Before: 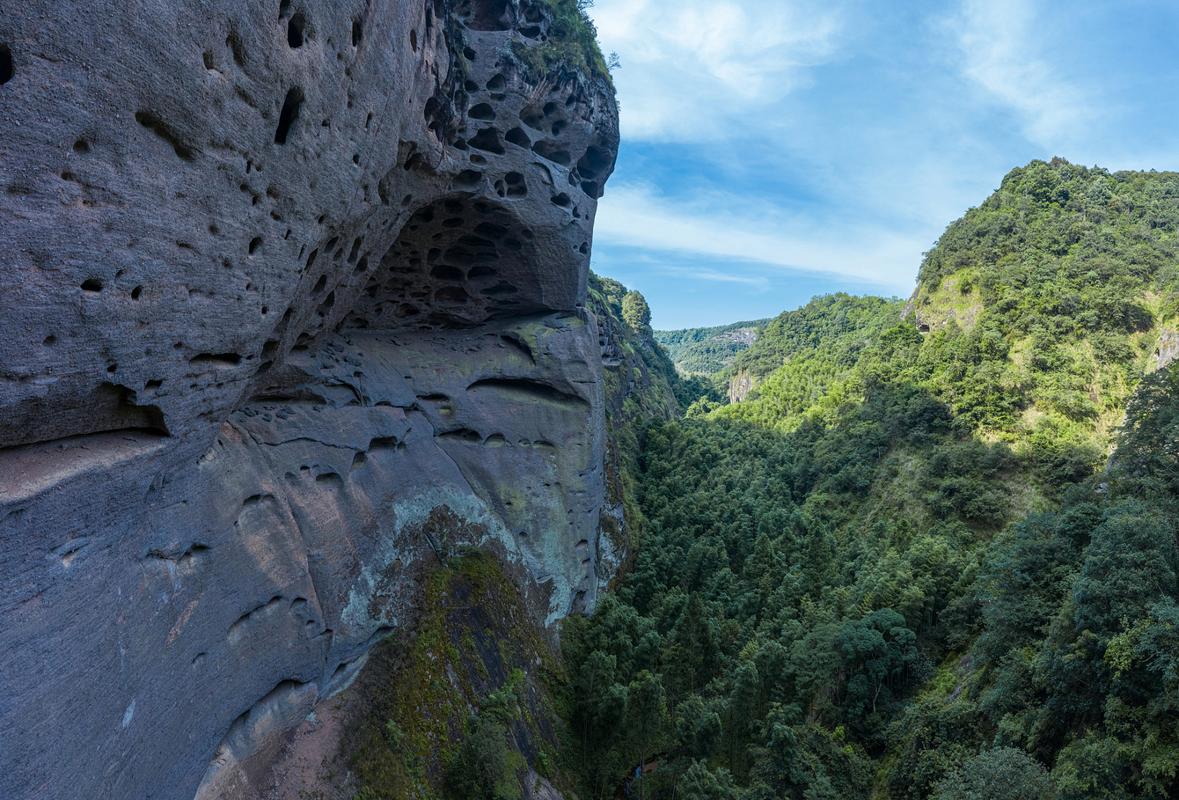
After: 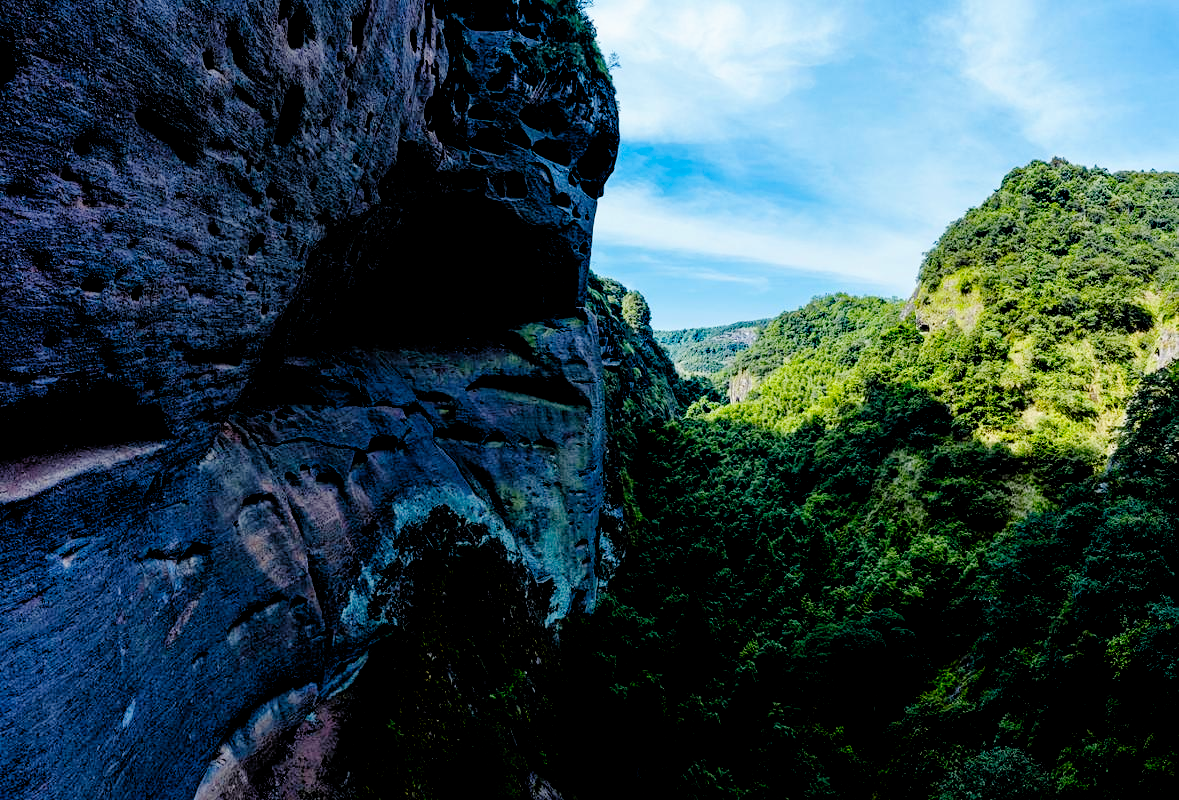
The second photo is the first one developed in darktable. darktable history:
filmic rgb: middle gray luminance 13.57%, black relative exposure -1.99 EV, white relative exposure 3.09 EV, target black luminance 0%, hardness 1.8, latitude 58.84%, contrast 1.714, highlights saturation mix 6.31%, shadows ↔ highlights balance -37.05%, preserve chrominance no, color science v4 (2020)
